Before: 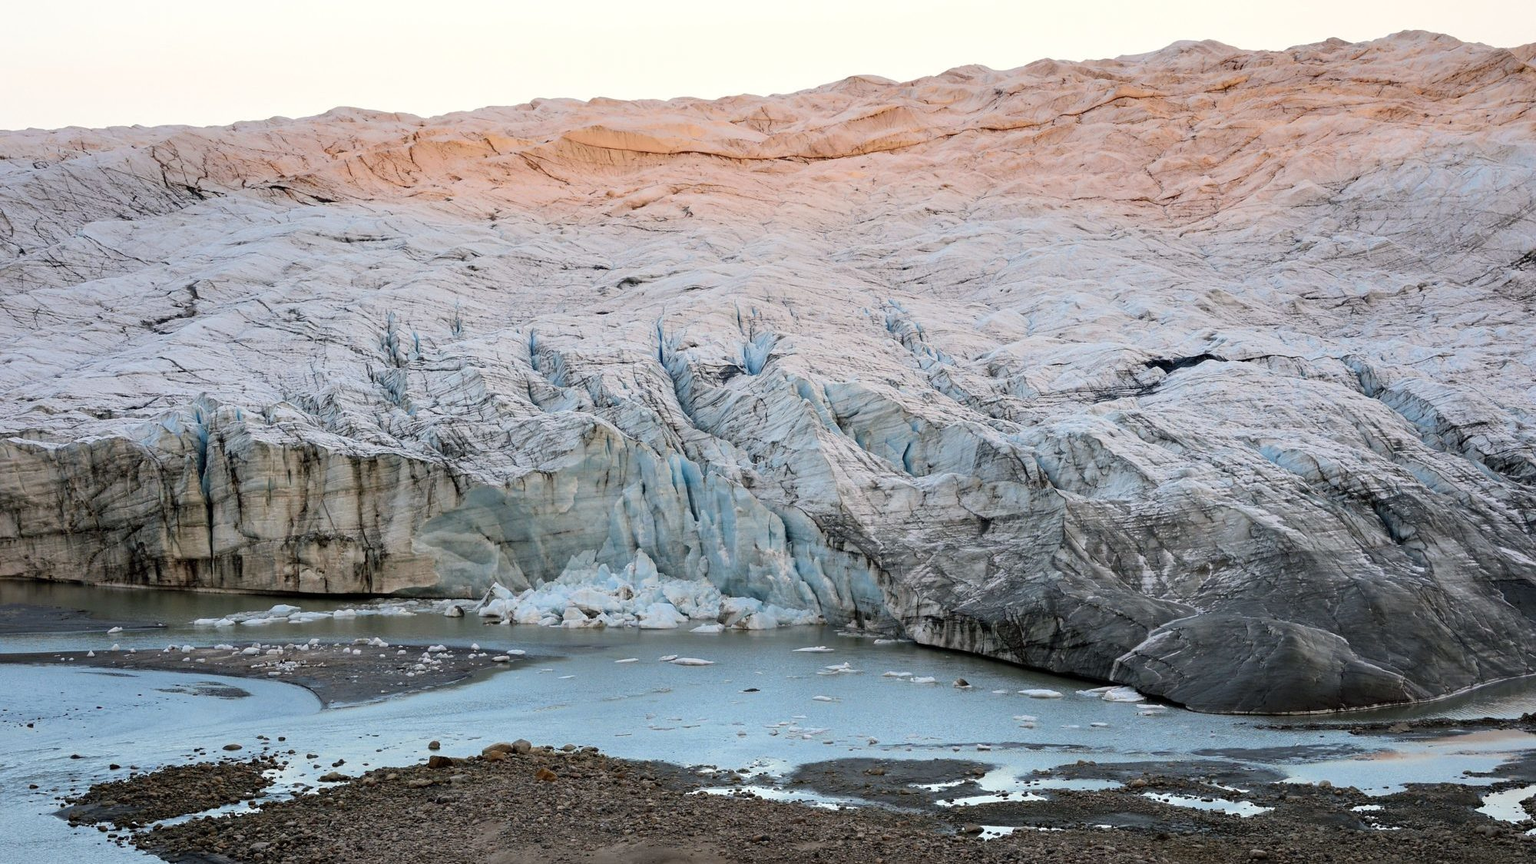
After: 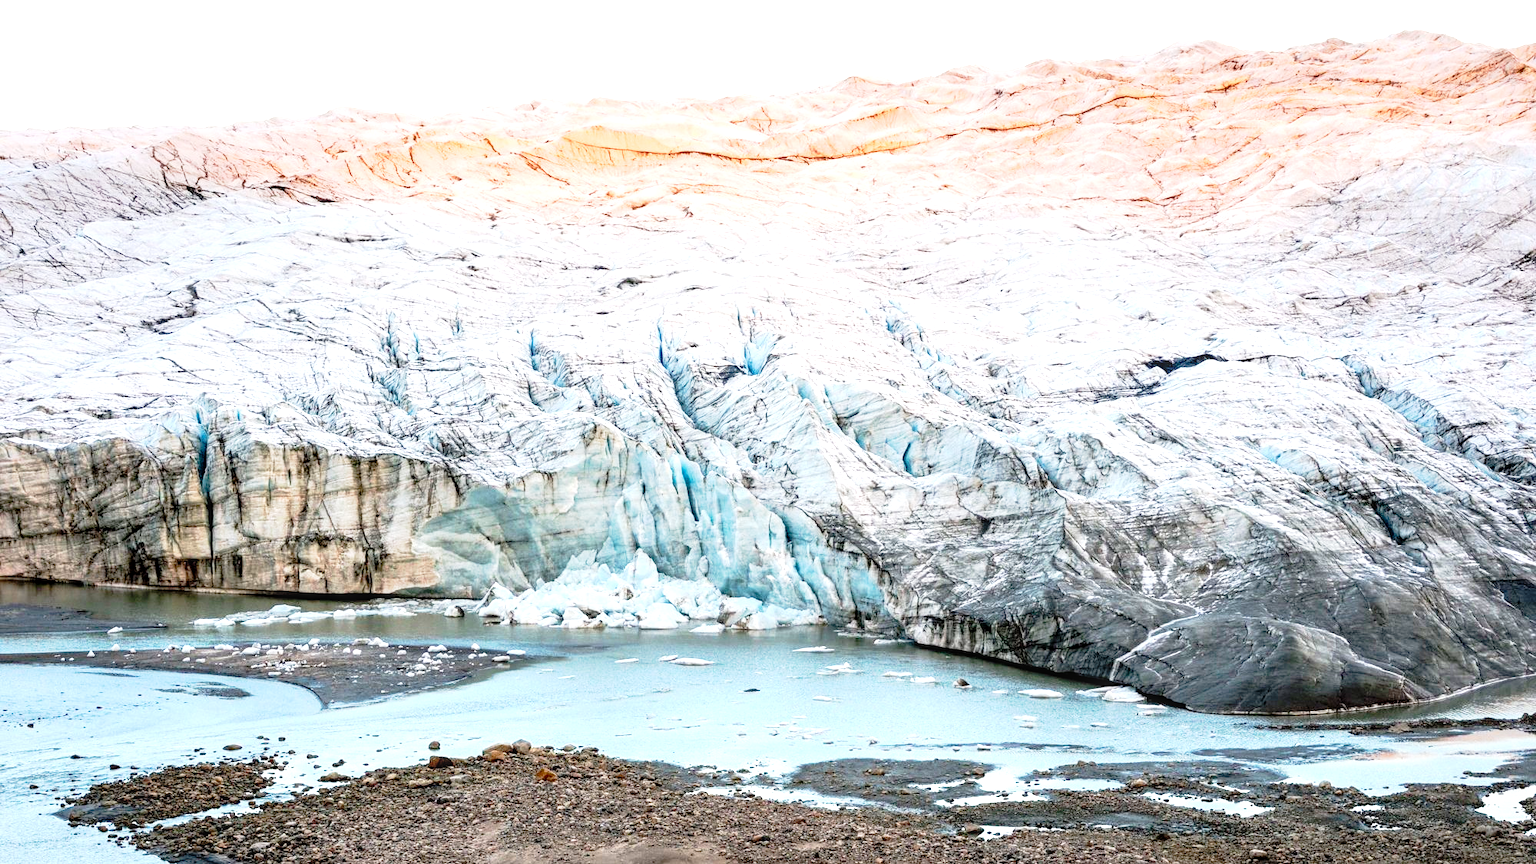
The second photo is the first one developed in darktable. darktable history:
local contrast: on, module defaults
exposure: black level correction 0, exposure 1.199 EV, compensate exposure bias true, compensate highlight preservation false
tone curve: curves: ch0 [(0, 0.009) (0.105, 0.08) (0.195, 0.18) (0.283, 0.316) (0.384, 0.434) (0.485, 0.531) (0.638, 0.69) (0.81, 0.872) (1, 0.977)]; ch1 [(0, 0) (0.161, 0.092) (0.35, 0.33) (0.379, 0.401) (0.456, 0.469) (0.502, 0.5) (0.525, 0.514) (0.586, 0.617) (0.635, 0.655) (1, 1)]; ch2 [(0, 0) (0.371, 0.362) (0.437, 0.437) (0.48, 0.49) (0.53, 0.515) (0.56, 0.571) (0.622, 0.606) (1, 1)], preserve colors none
